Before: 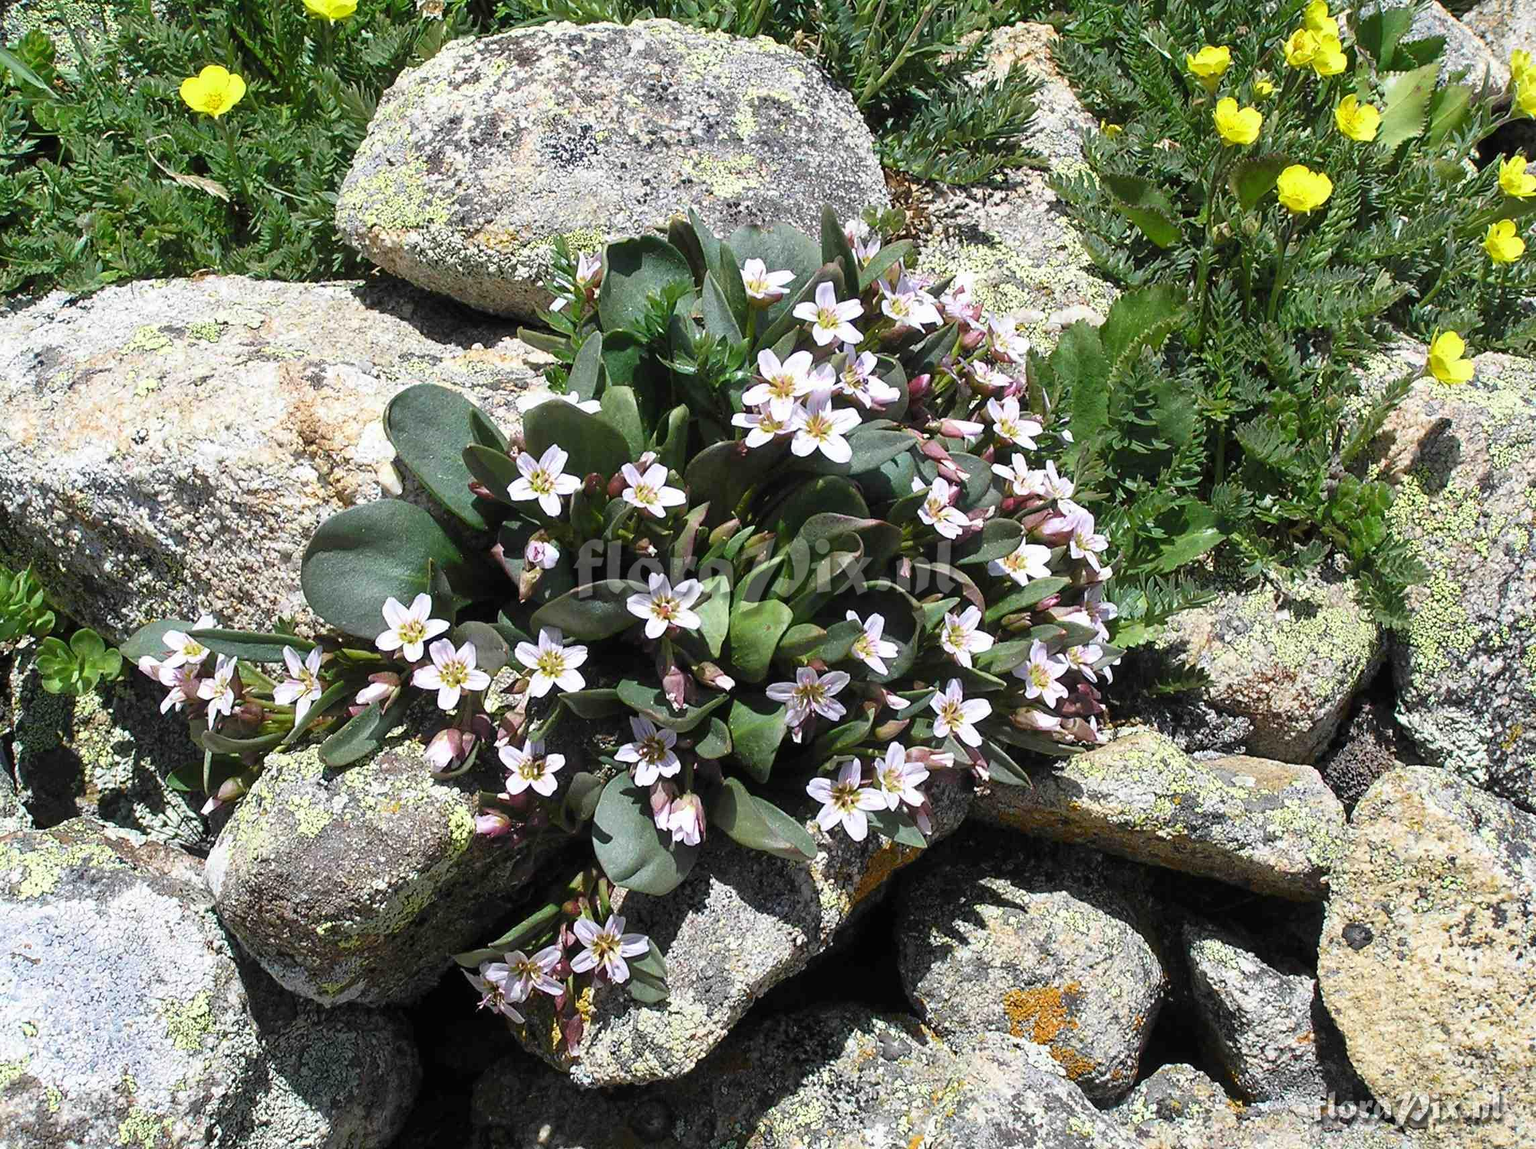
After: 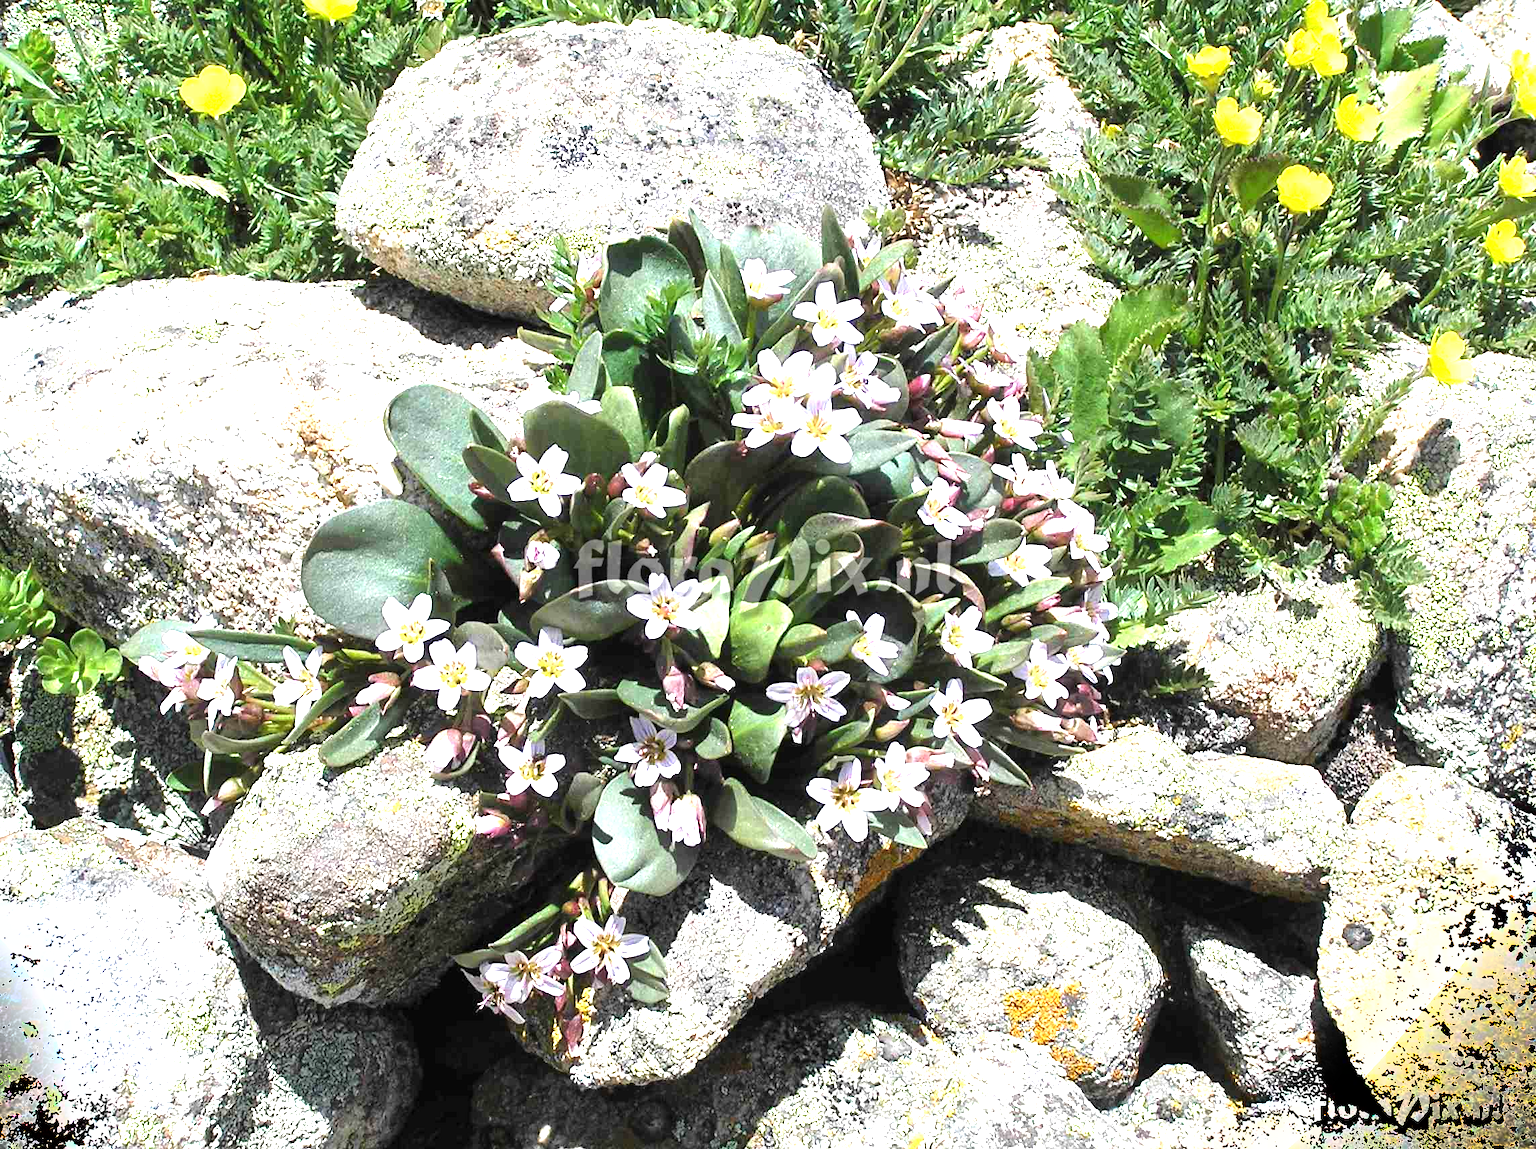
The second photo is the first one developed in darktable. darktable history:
exposure: black level correction 0, exposure 1.023 EV, compensate exposure bias true, compensate highlight preservation false
tone equalizer: -8 EV -0.394 EV, -7 EV -0.375 EV, -6 EV -0.308 EV, -5 EV -0.247 EV, -3 EV 0.2 EV, -2 EV 0.35 EV, -1 EV 0.411 EV, +0 EV 0.417 EV
shadows and highlights: radius 330.37, shadows 54.79, highlights -99.73, compress 94.63%, soften with gaussian
